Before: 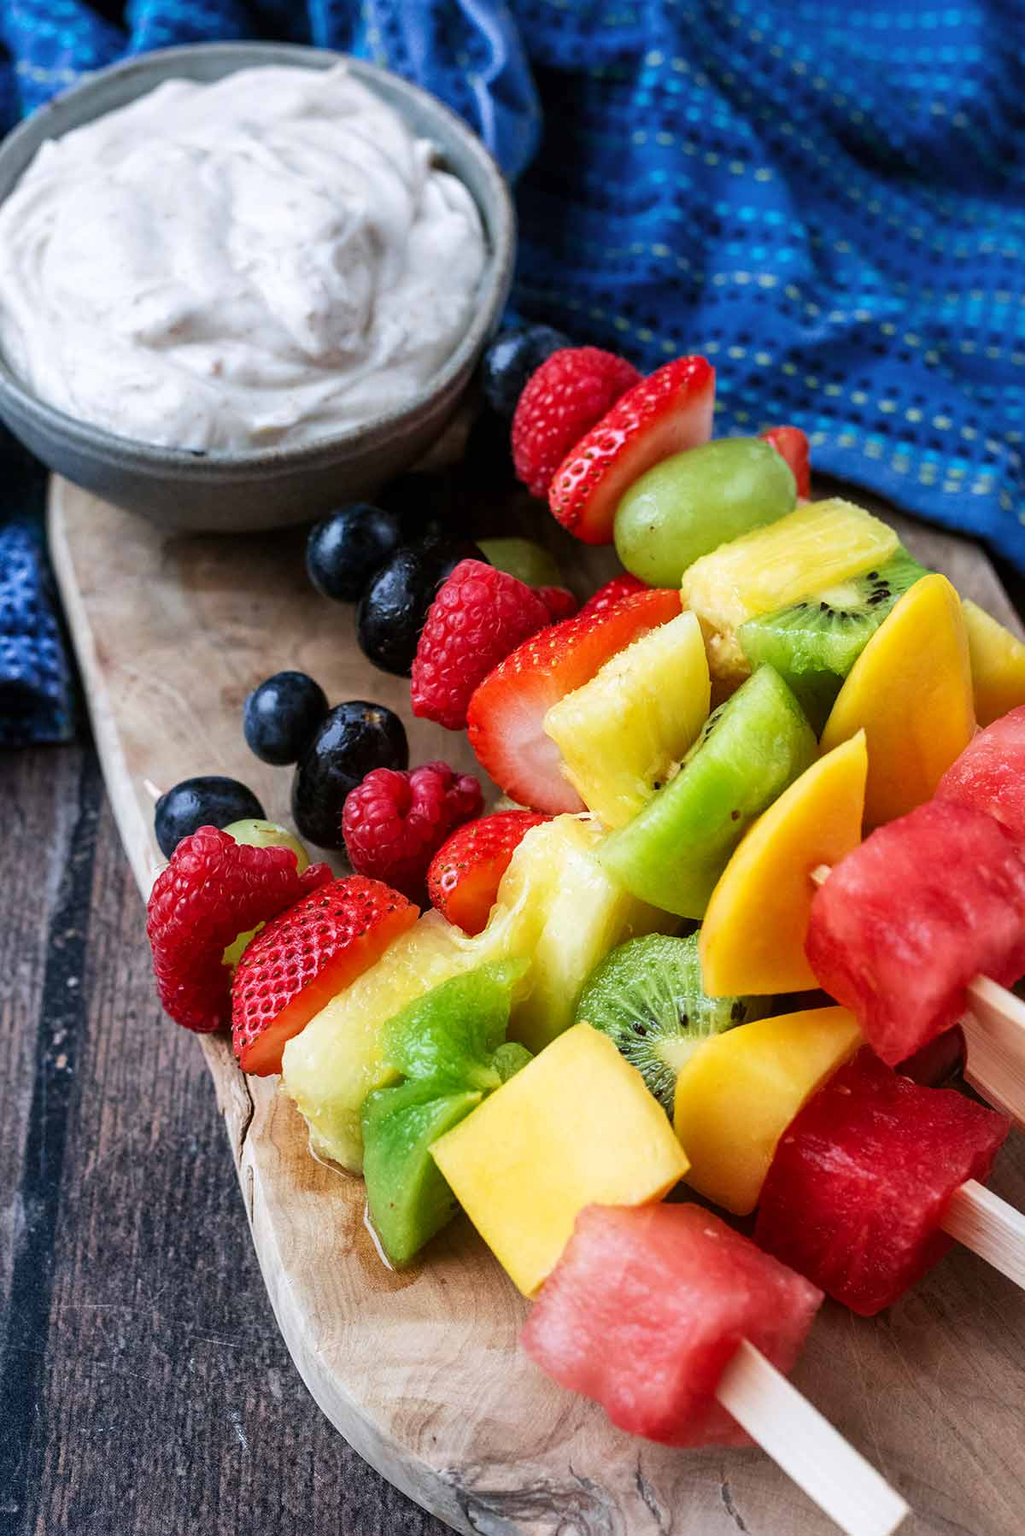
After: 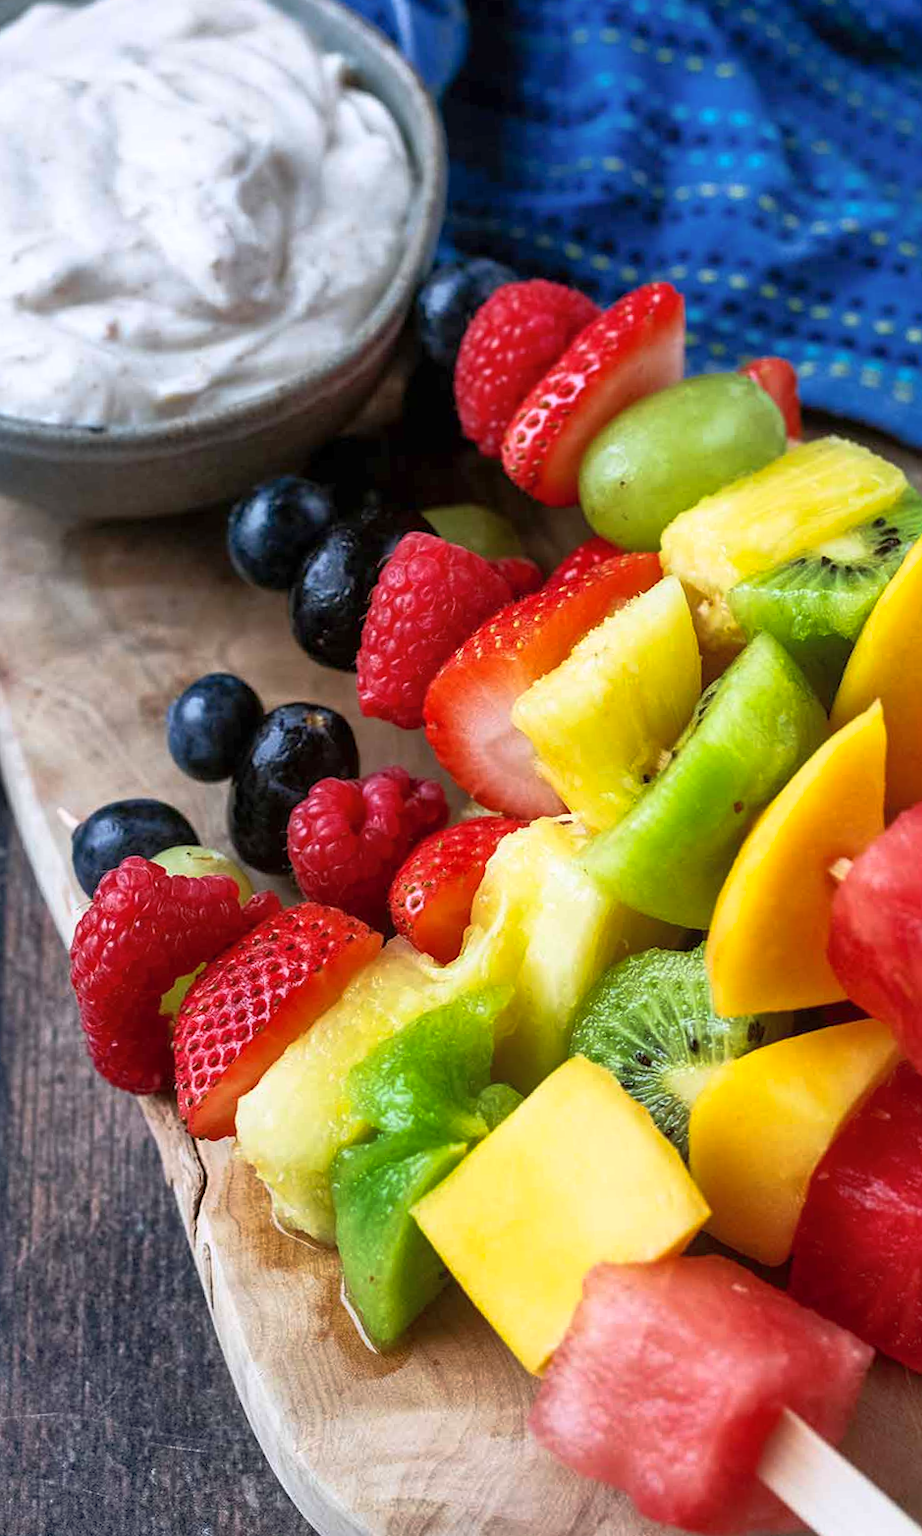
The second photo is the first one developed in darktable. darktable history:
rotate and perspective: rotation -3.52°, crop left 0.036, crop right 0.964, crop top 0.081, crop bottom 0.919
base curve: curves: ch0 [(0, 0) (0.257, 0.25) (0.482, 0.586) (0.757, 0.871) (1, 1)]
shadows and highlights: on, module defaults
crop: left 9.88%, right 12.664%
